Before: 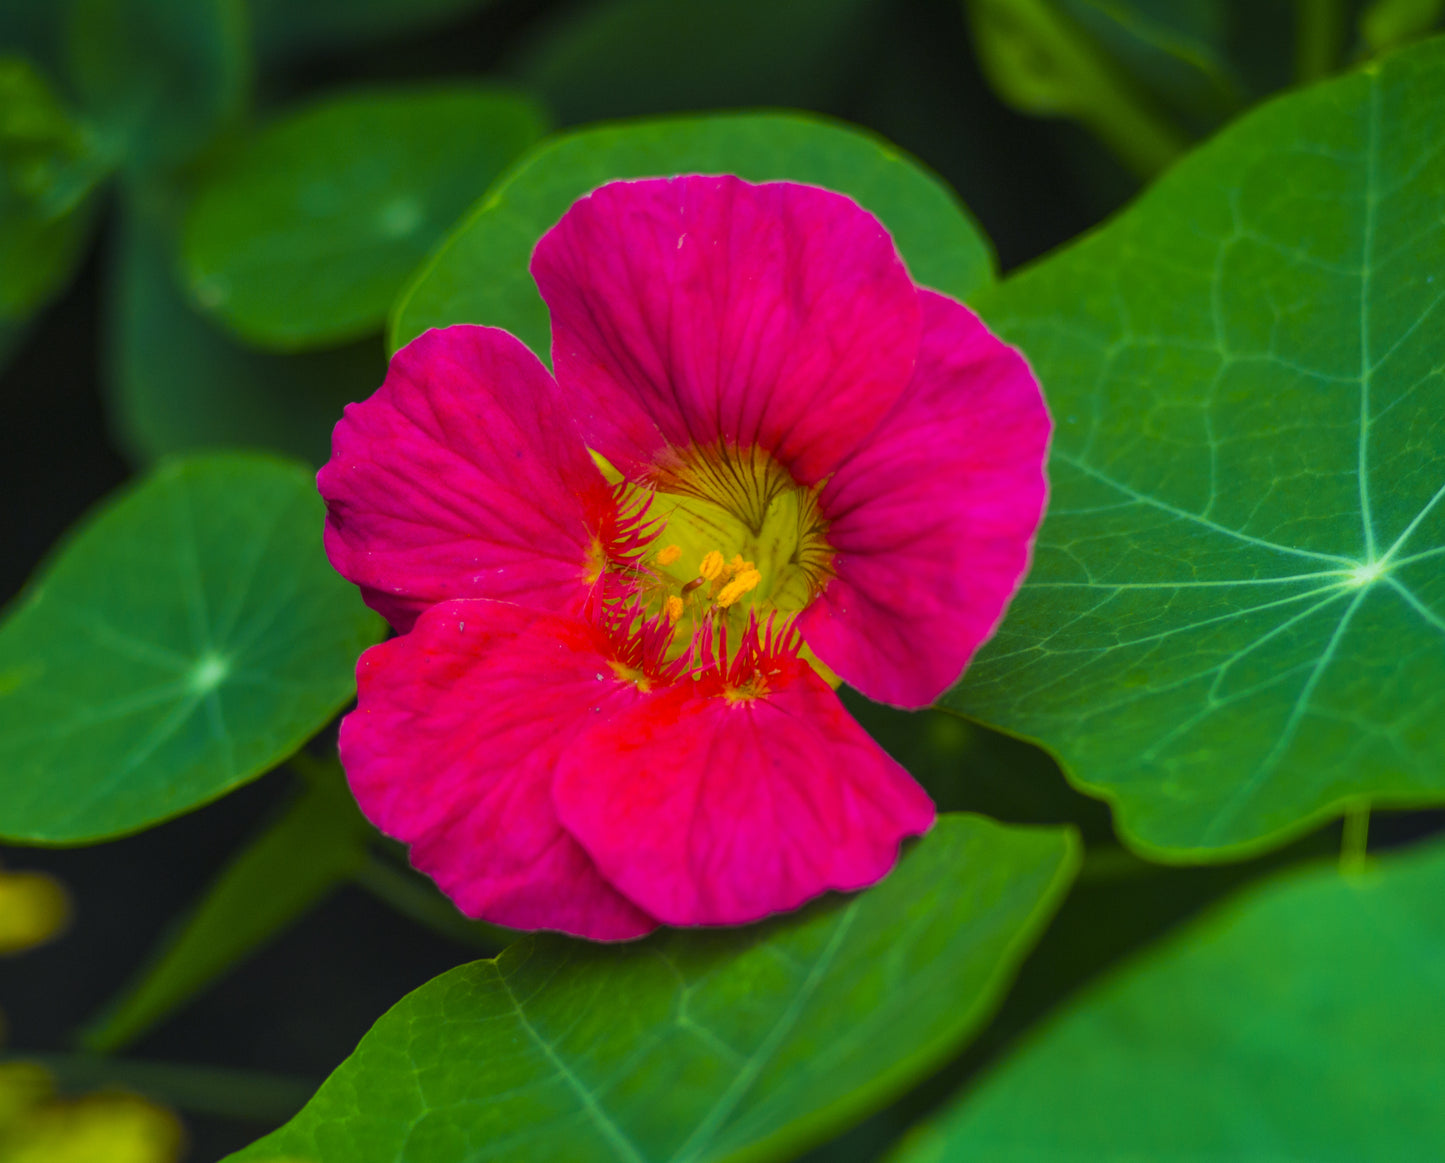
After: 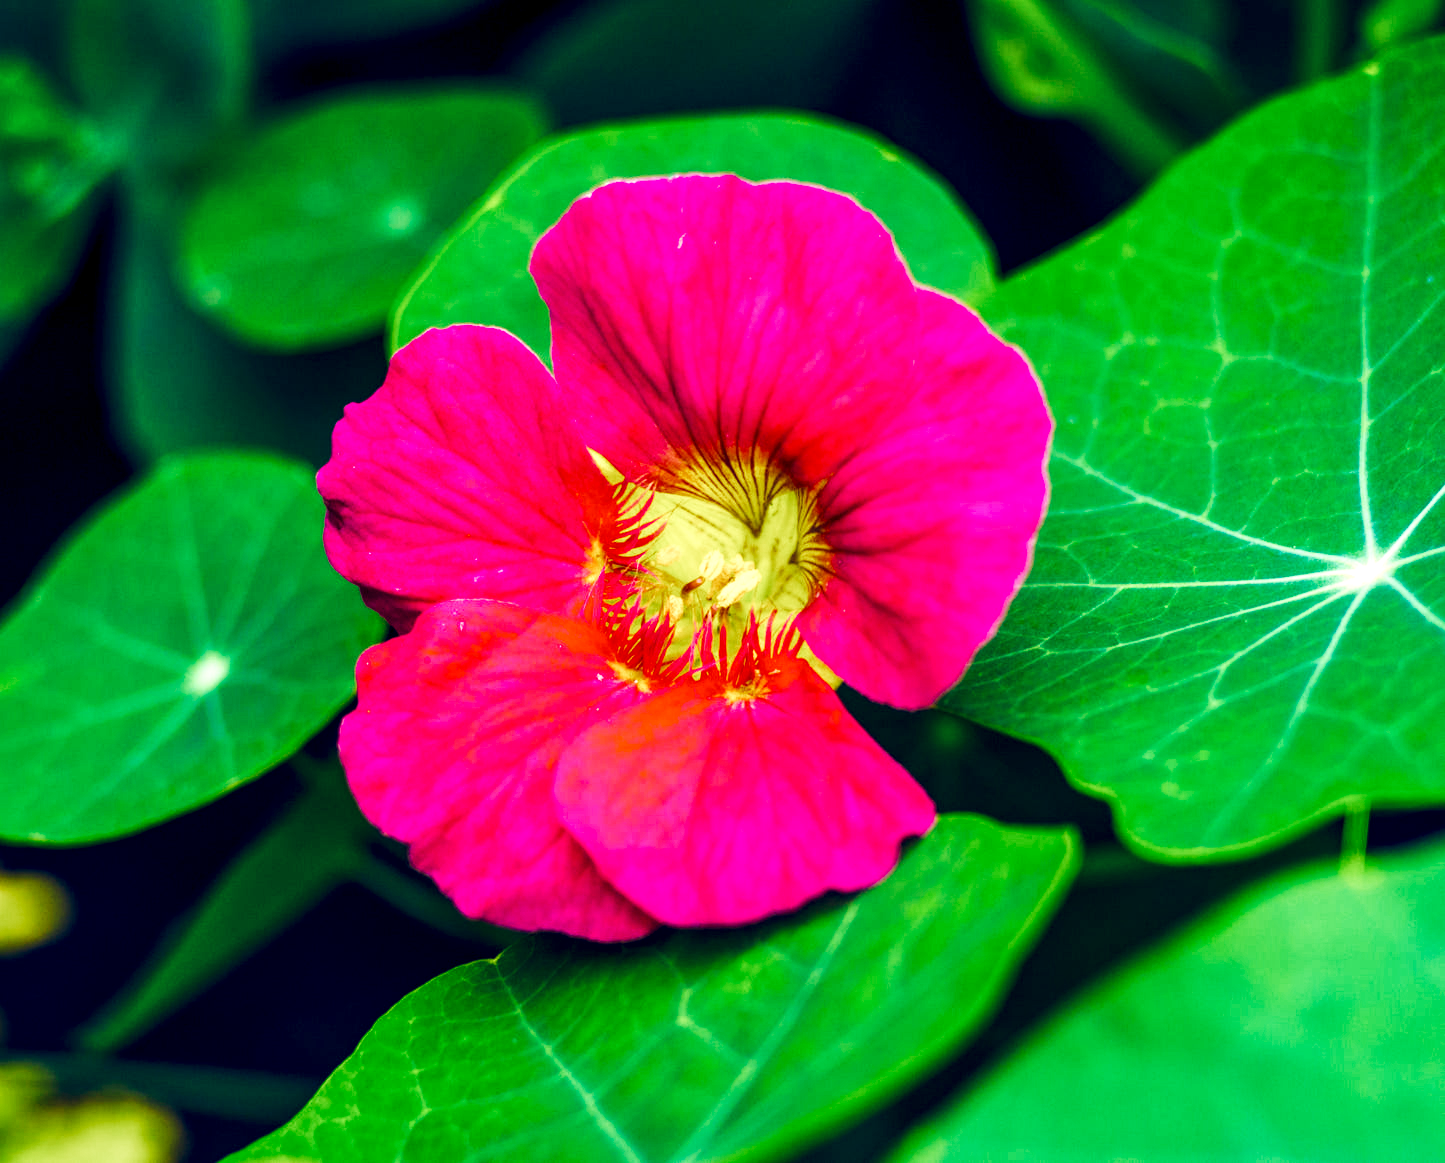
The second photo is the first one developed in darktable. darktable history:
base curve: curves: ch0 [(0, 0) (0.007, 0.004) (0.027, 0.03) (0.046, 0.07) (0.207, 0.54) (0.442, 0.872) (0.673, 0.972) (1, 1)], preserve colors none
color zones: curves: ch1 [(0.113, 0.438) (0.75, 0.5)]; ch2 [(0.12, 0.526) (0.75, 0.5)]
local contrast: shadows 94%
color balance rgb: highlights gain › chroma 2.94%, highlights gain › hue 60.57°, global offset › chroma 0.25%, global offset › hue 256.52°, perceptual saturation grading › global saturation 20%, perceptual saturation grading › highlights -50%, perceptual saturation grading › shadows 30%, contrast 15%
